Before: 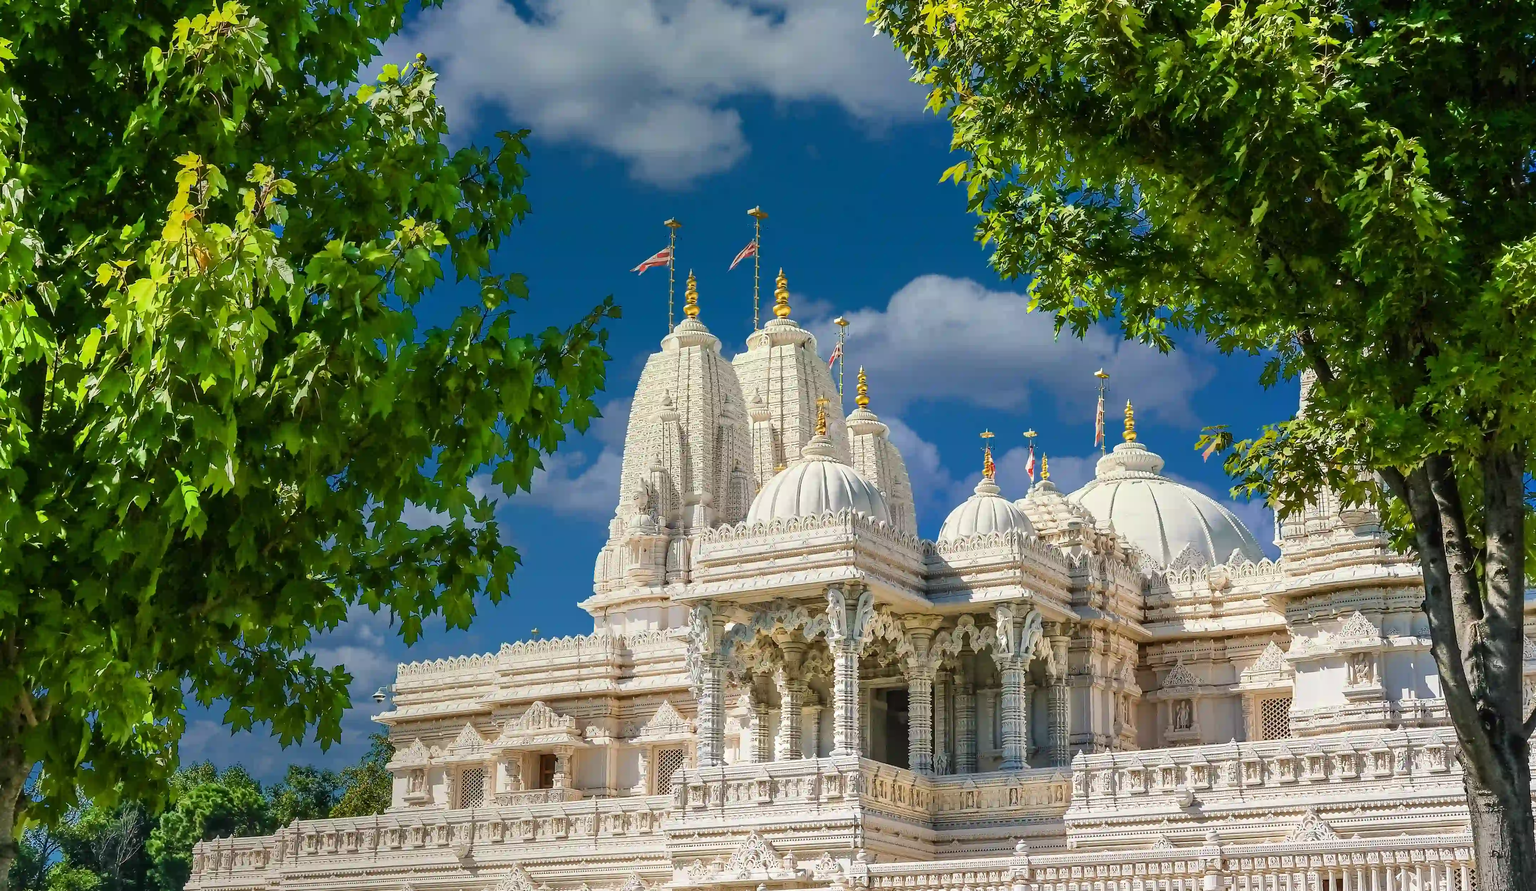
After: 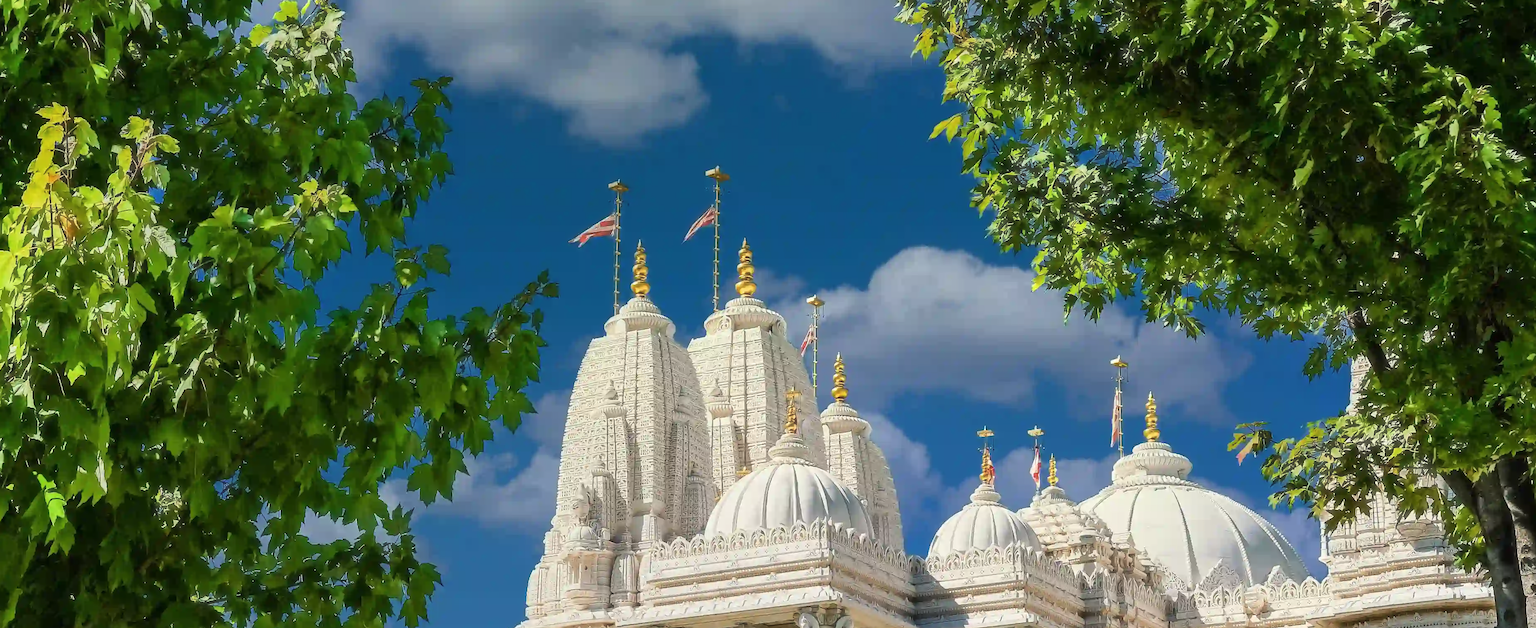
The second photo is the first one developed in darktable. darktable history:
crop and rotate: left 9.345%, top 7.22%, right 4.982%, bottom 32.331%
haze removal: strength -0.1, adaptive false
